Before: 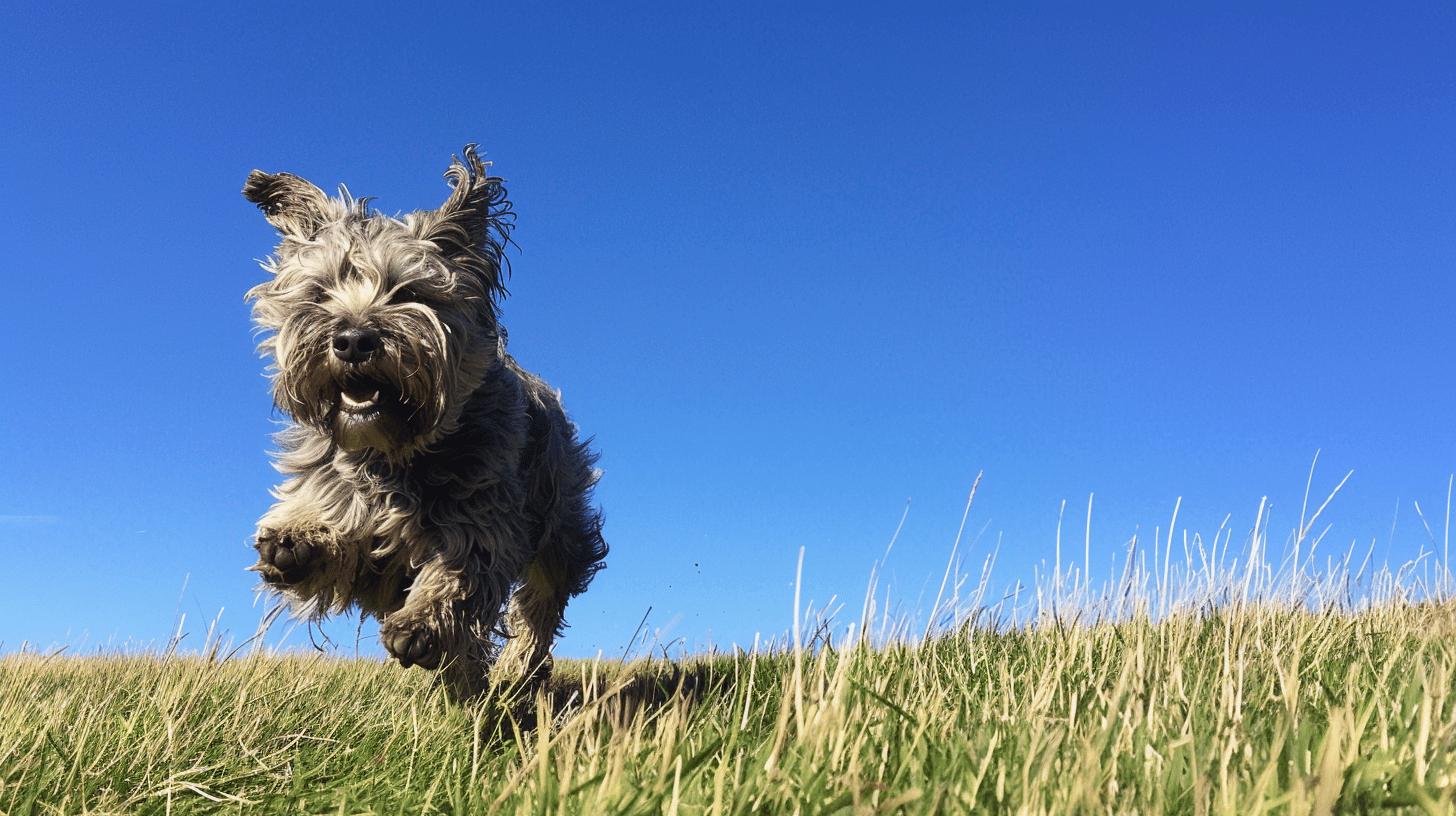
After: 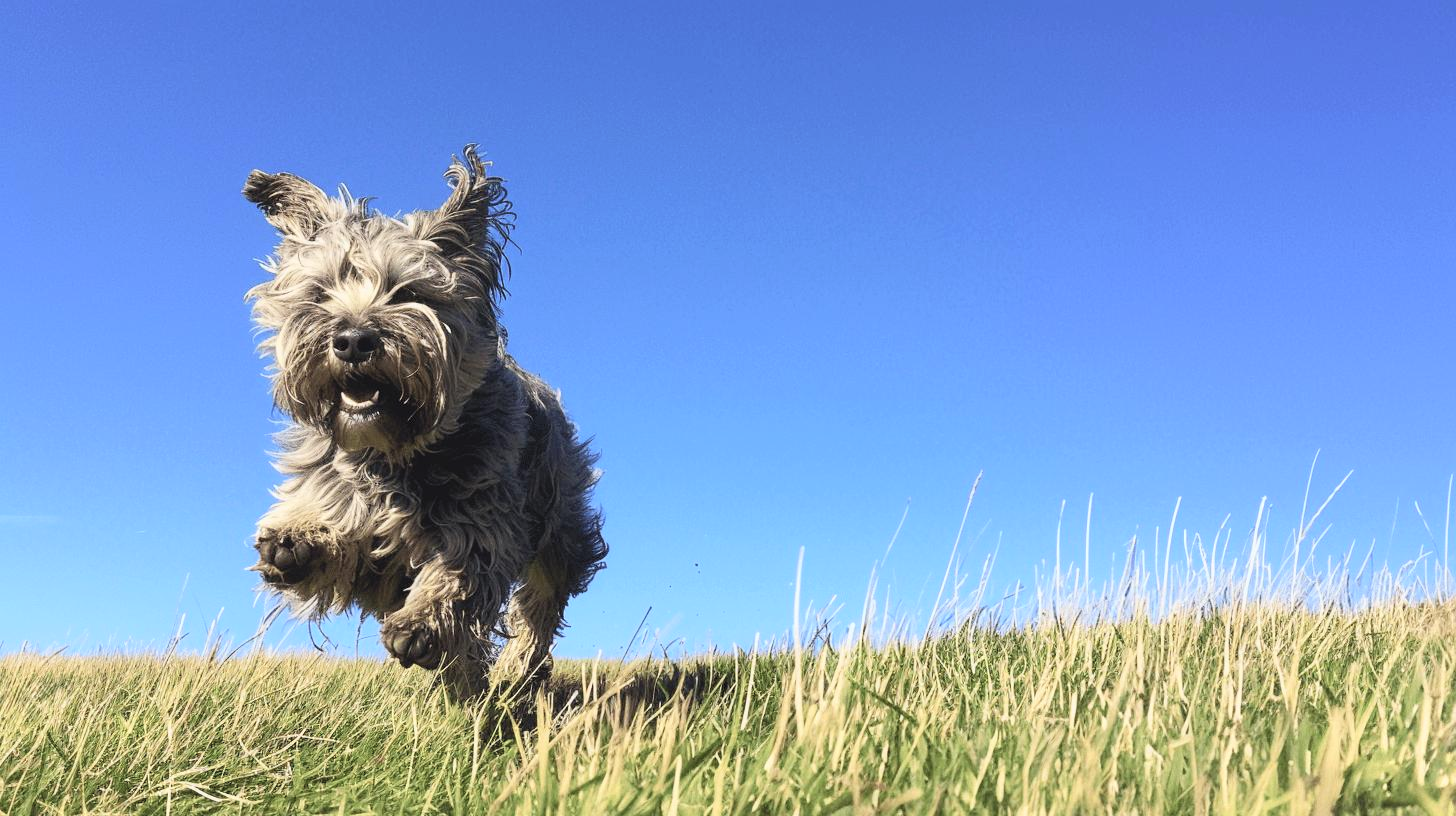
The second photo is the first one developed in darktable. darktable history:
contrast brightness saturation: contrast 0.141, brightness 0.207
